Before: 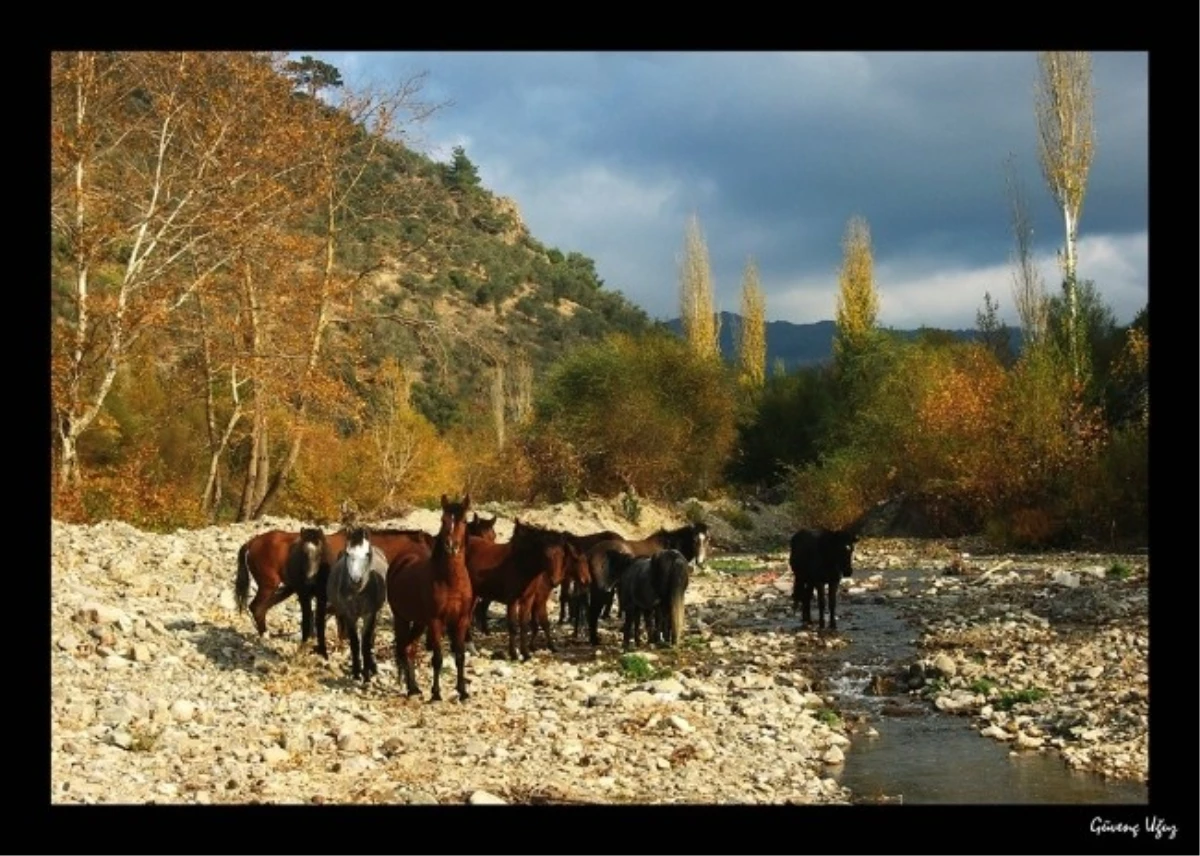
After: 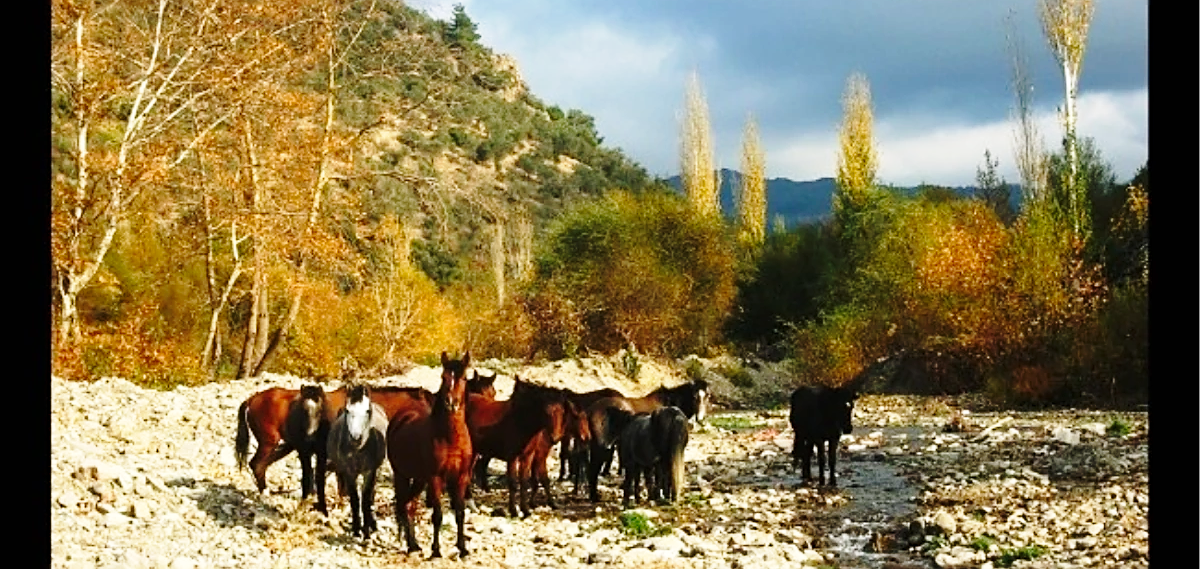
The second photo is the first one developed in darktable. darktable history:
crop: top 16.721%, bottom 16.736%
base curve: curves: ch0 [(0, 0) (0.028, 0.03) (0.121, 0.232) (0.46, 0.748) (0.859, 0.968) (1, 1)], preserve colors none
tone equalizer: on, module defaults
sharpen: on, module defaults
